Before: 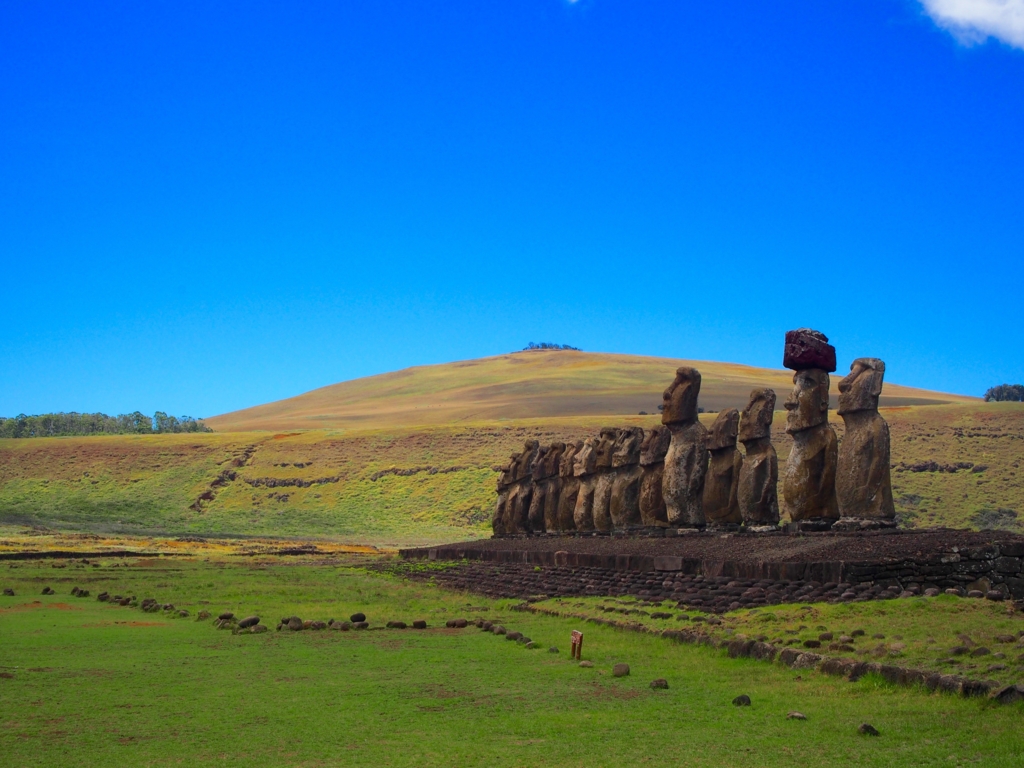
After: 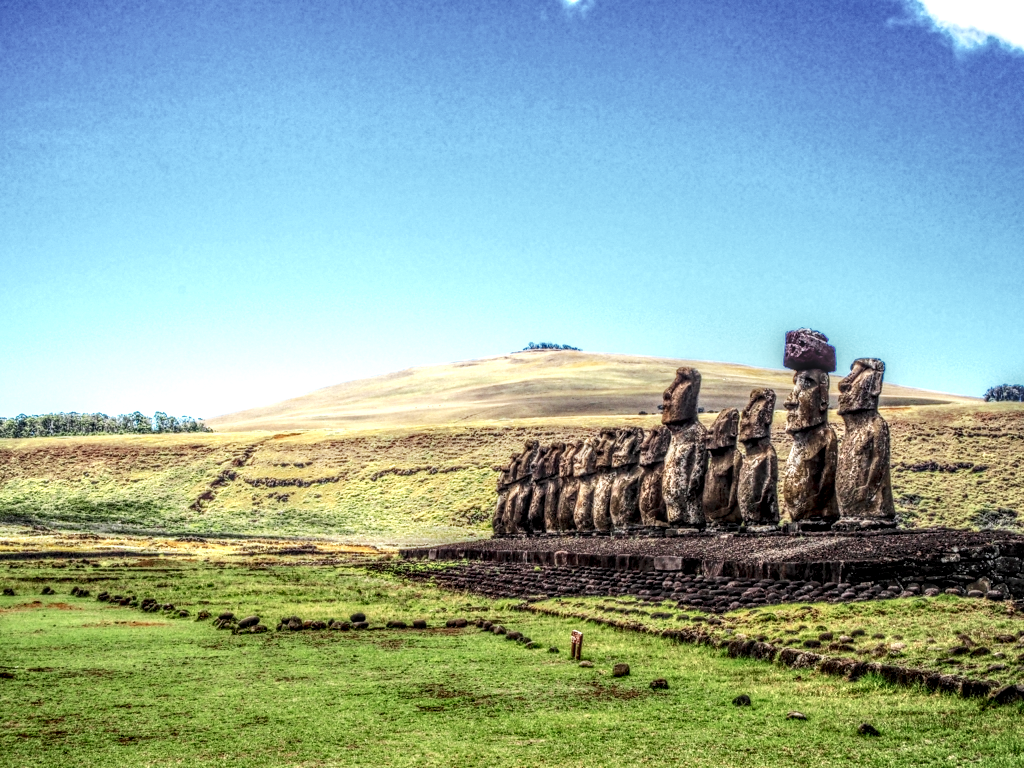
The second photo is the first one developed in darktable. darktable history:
local contrast: highlights 1%, shadows 5%, detail 298%, midtone range 0.296
contrast brightness saturation: contrast 0.105, saturation -0.356
base curve: curves: ch0 [(0, 0) (0.007, 0.004) (0.027, 0.03) (0.046, 0.07) (0.207, 0.54) (0.442, 0.872) (0.673, 0.972) (1, 1)], preserve colors none
